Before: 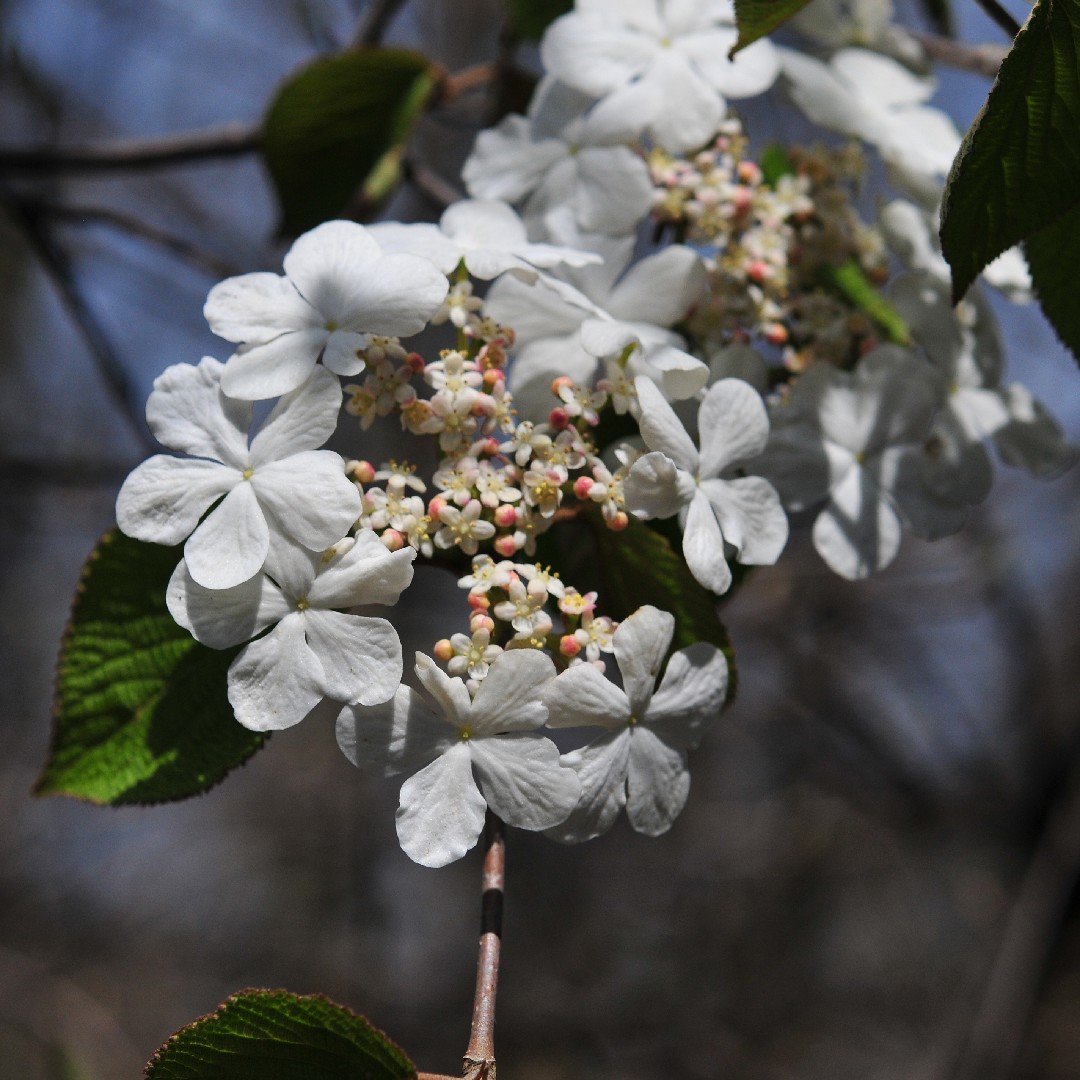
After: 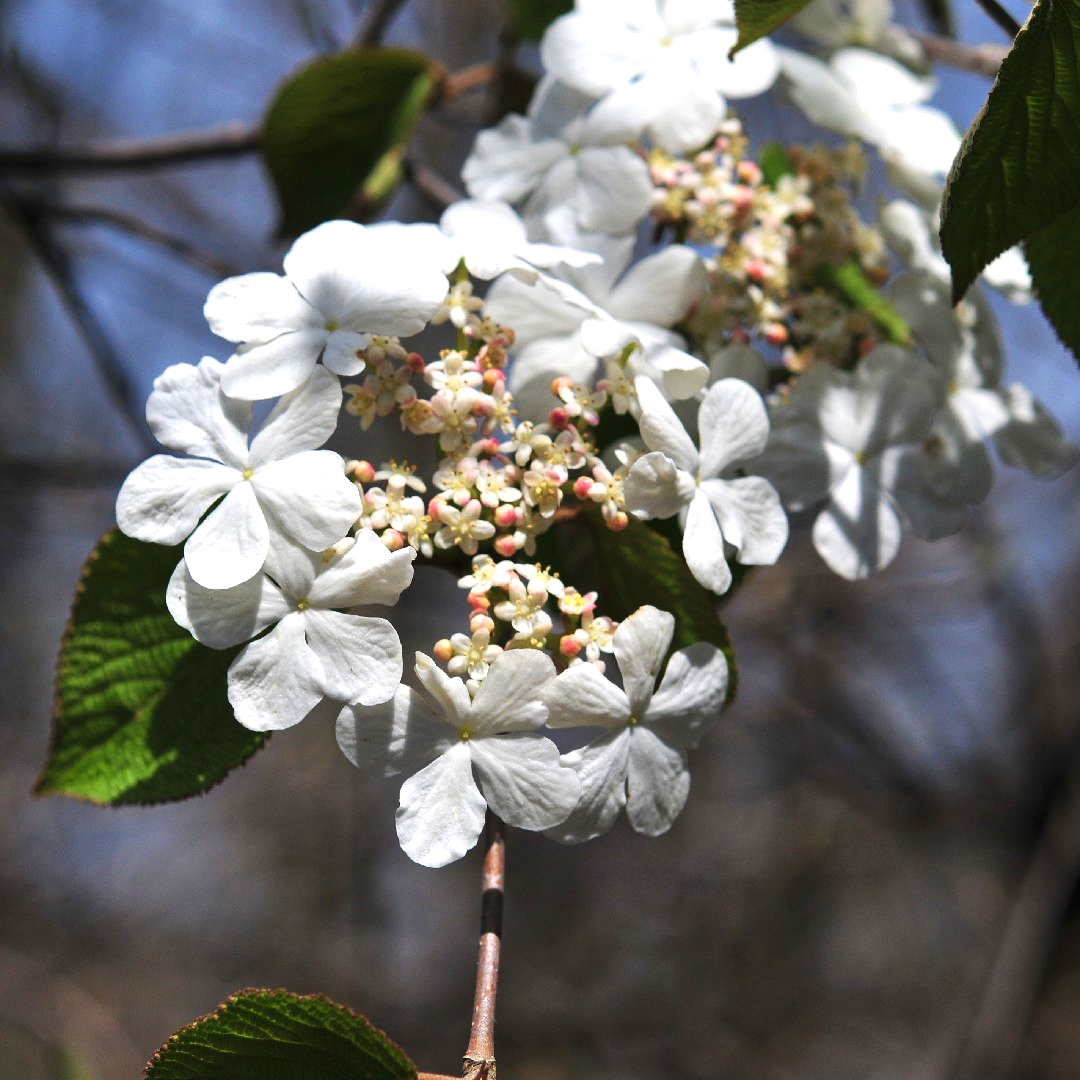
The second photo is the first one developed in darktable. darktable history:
exposure: black level correction 0, exposure 0.695 EV, compensate highlight preservation false
velvia: on, module defaults
